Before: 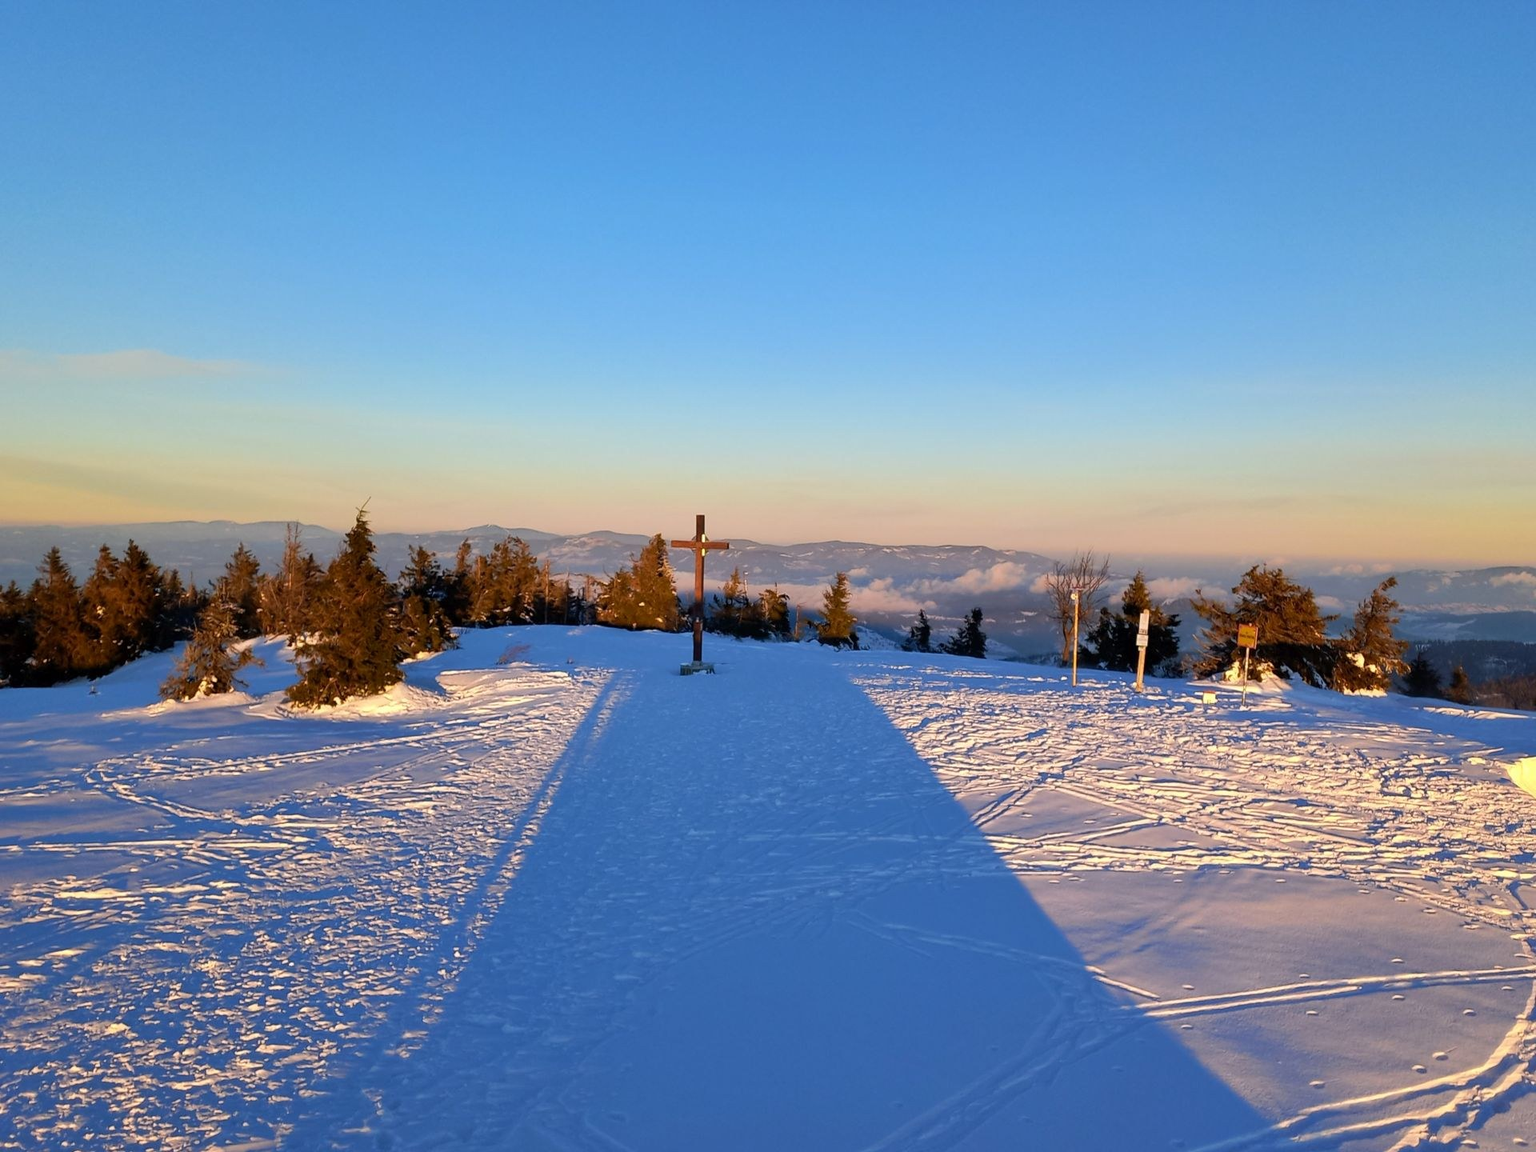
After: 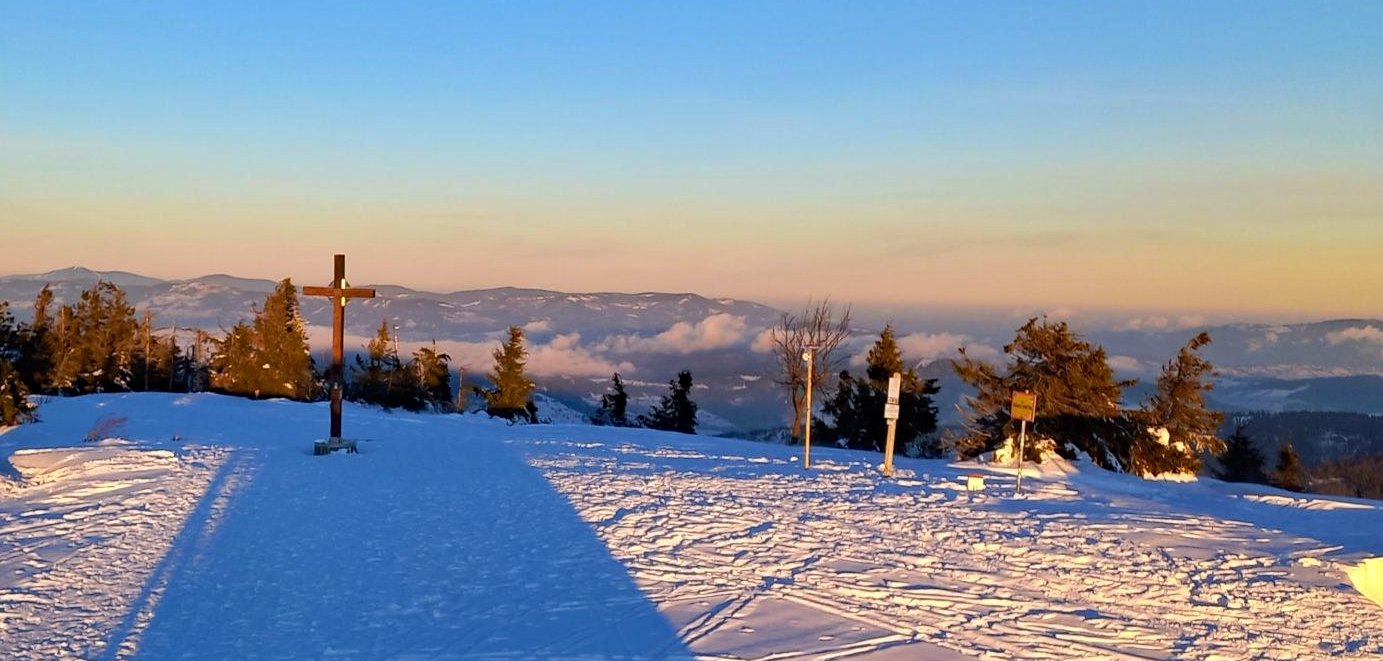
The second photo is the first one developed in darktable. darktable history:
crop and rotate: left 27.938%, top 27.046%, bottom 27.046%
haze removal: compatibility mode true, adaptive false
